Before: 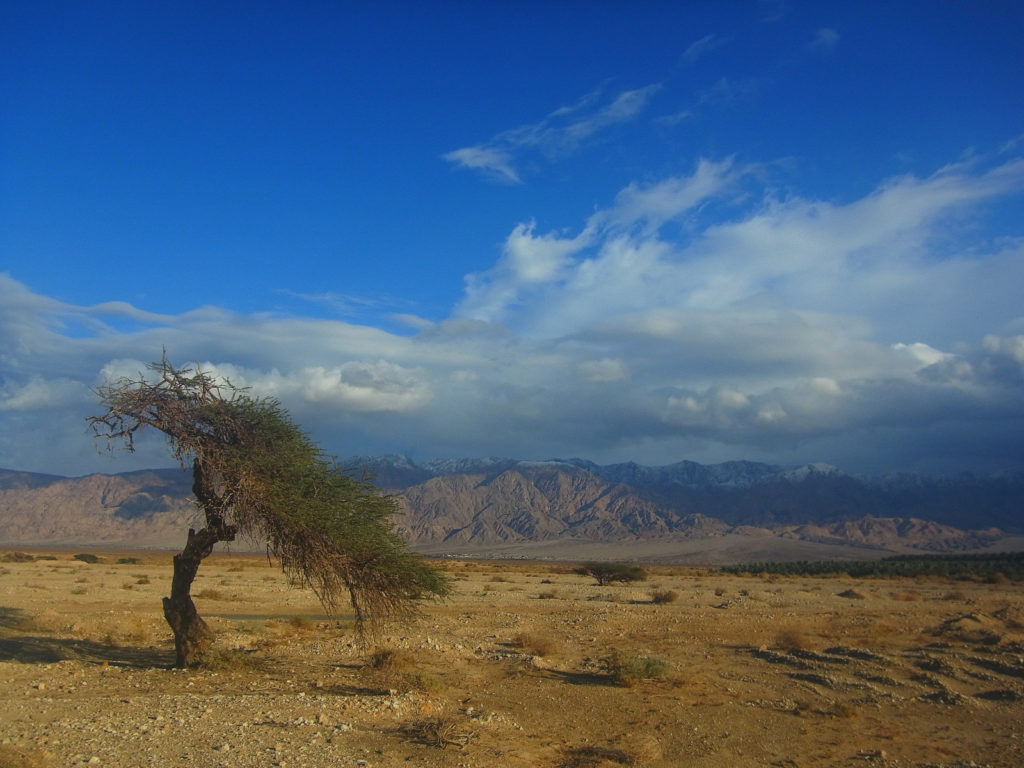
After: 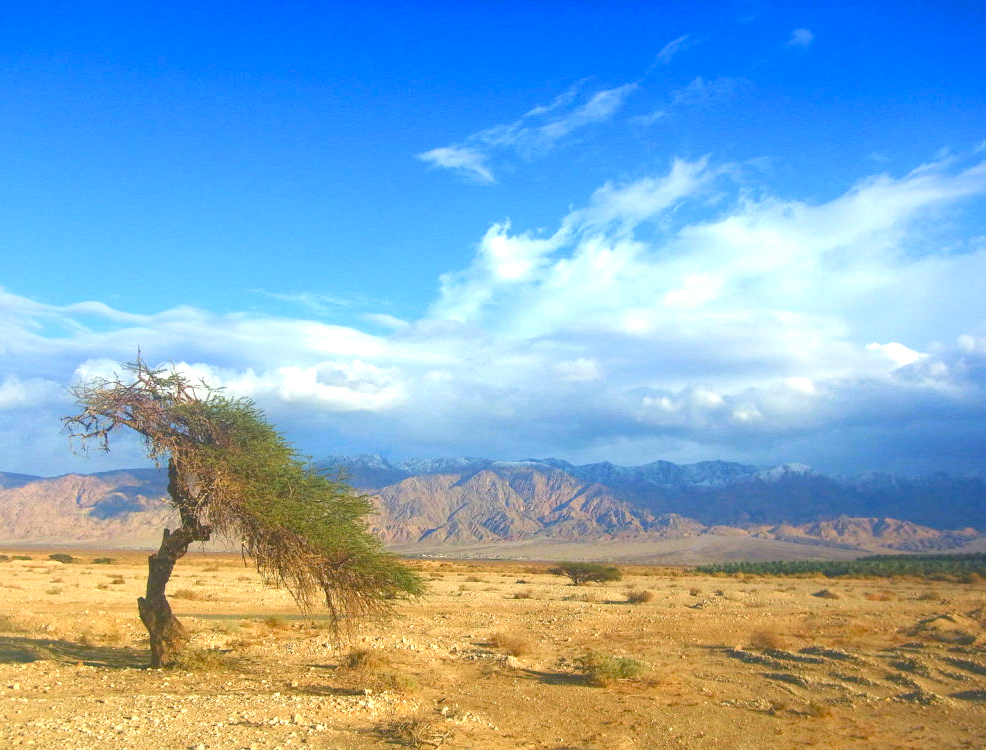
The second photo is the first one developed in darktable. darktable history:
white balance: emerald 1
crop and rotate: left 2.536%, right 1.107%, bottom 2.246%
rotate and perspective: automatic cropping original format, crop left 0, crop top 0
exposure: black level correction 0, exposure 1.5 EV, compensate exposure bias true, compensate highlight preservation false
color balance rgb: shadows lift › chroma 1%, shadows lift › hue 113°, highlights gain › chroma 0.2%, highlights gain › hue 333°, perceptual saturation grading › global saturation 20%, perceptual saturation grading › highlights -25%, perceptual saturation grading › shadows 25%, contrast -10%
velvia: on, module defaults
